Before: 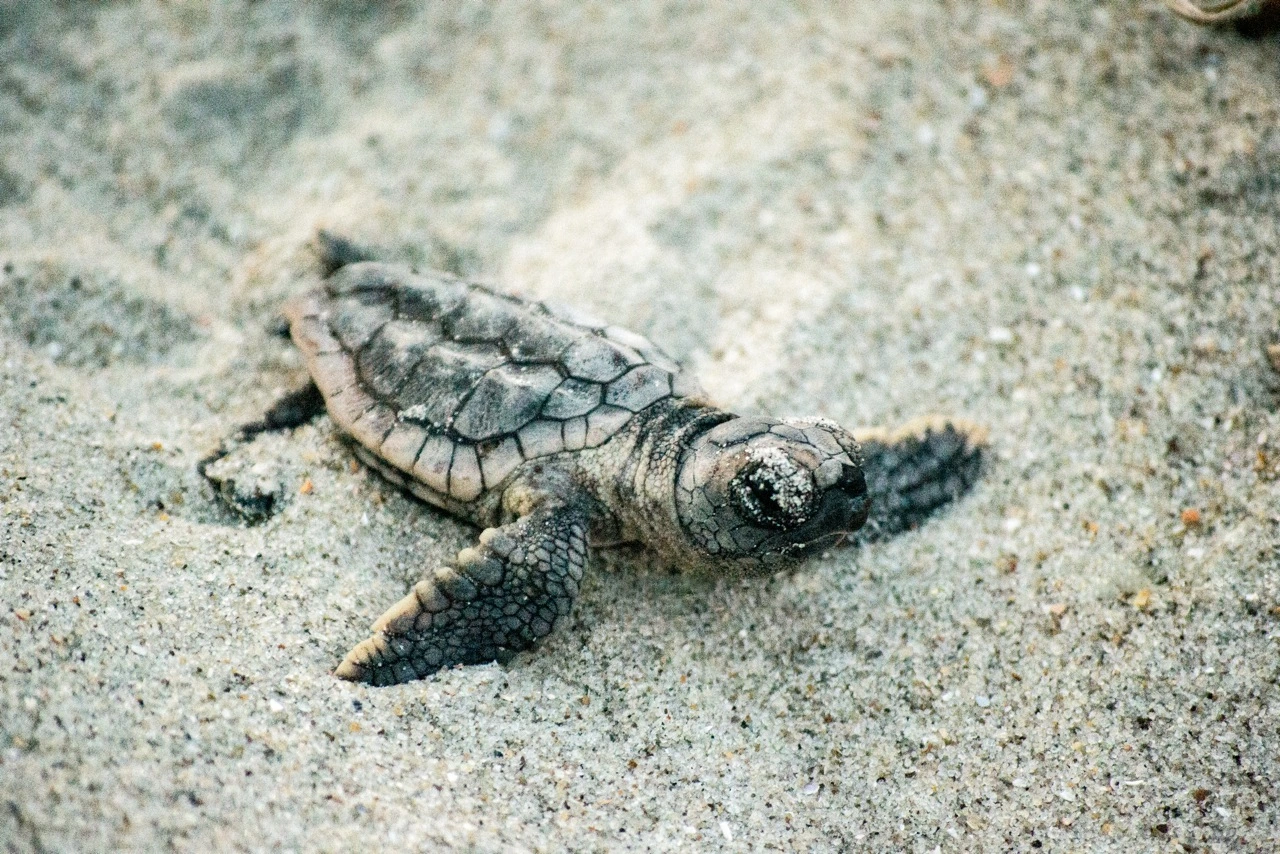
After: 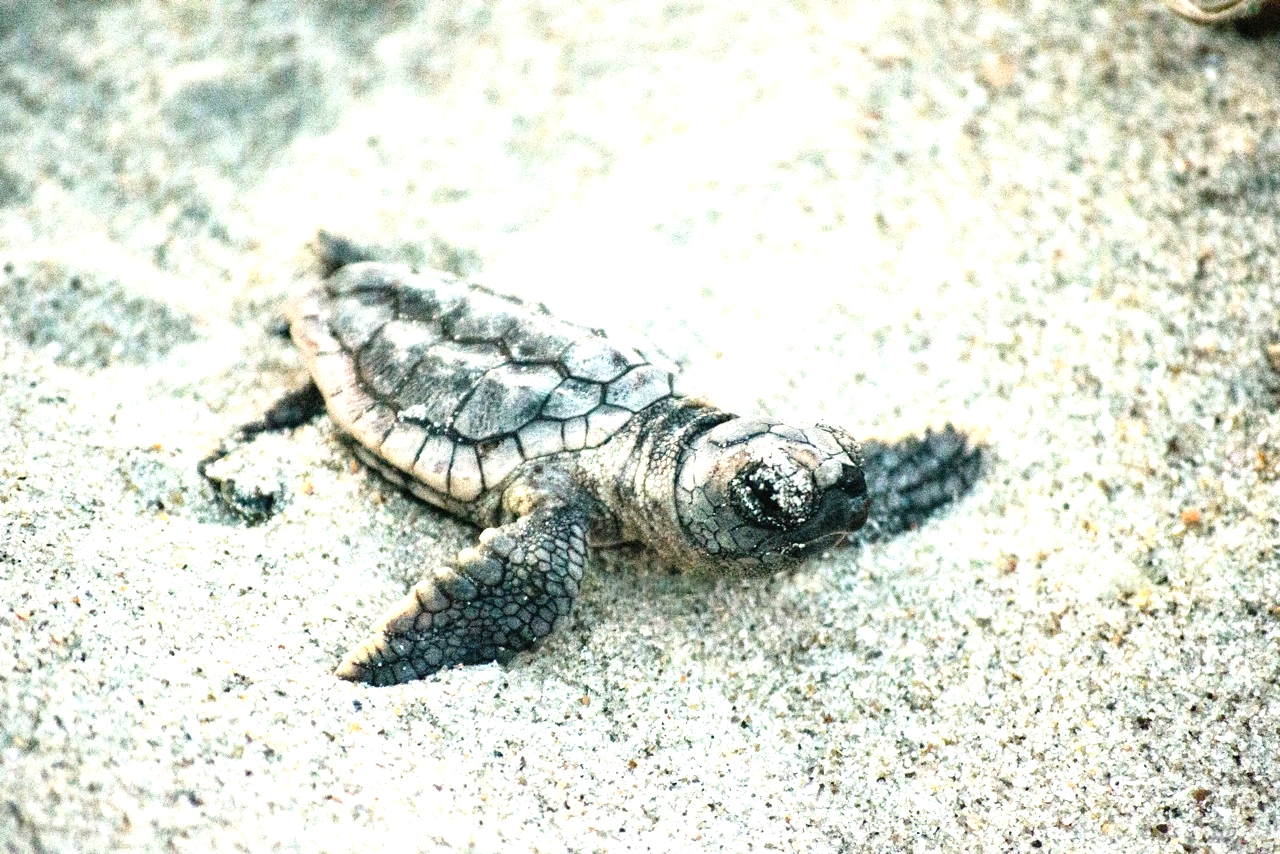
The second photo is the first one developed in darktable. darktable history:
exposure: black level correction -0.001, exposure 0.907 EV, compensate highlight preservation false
tone equalizer: mask exposure compensation -0.514 EV
